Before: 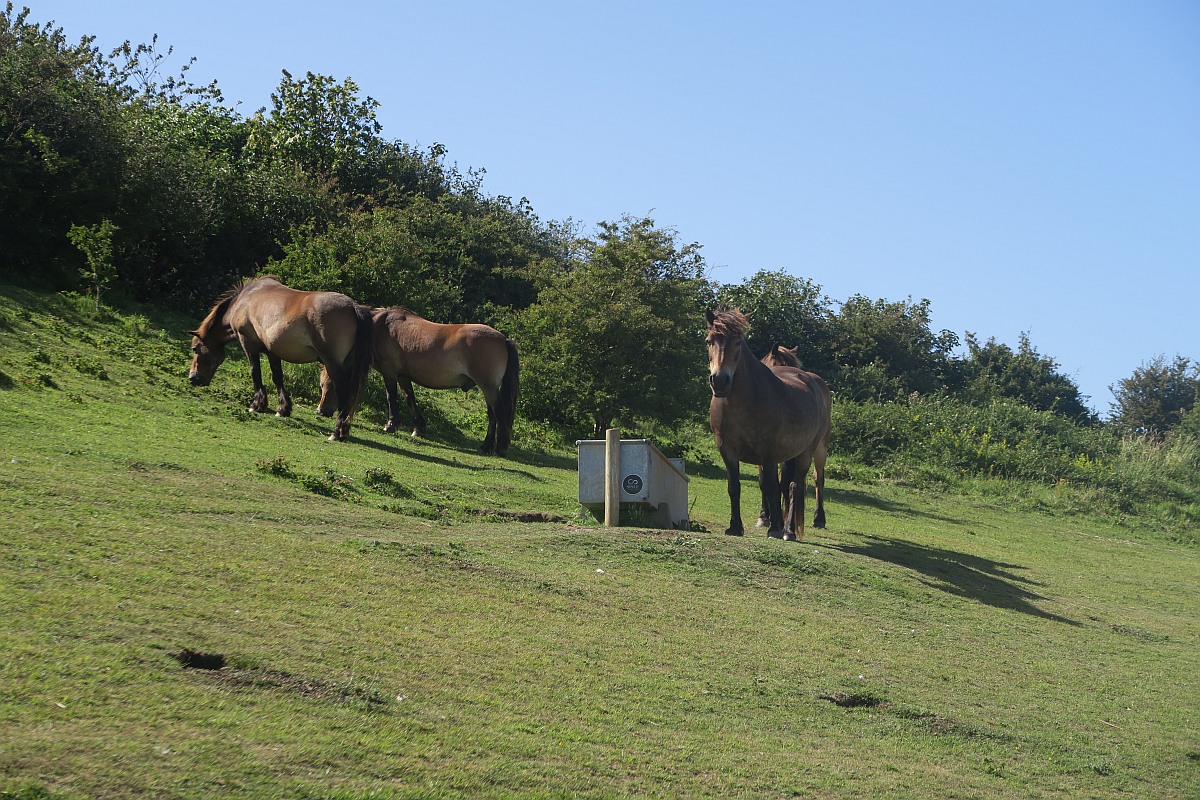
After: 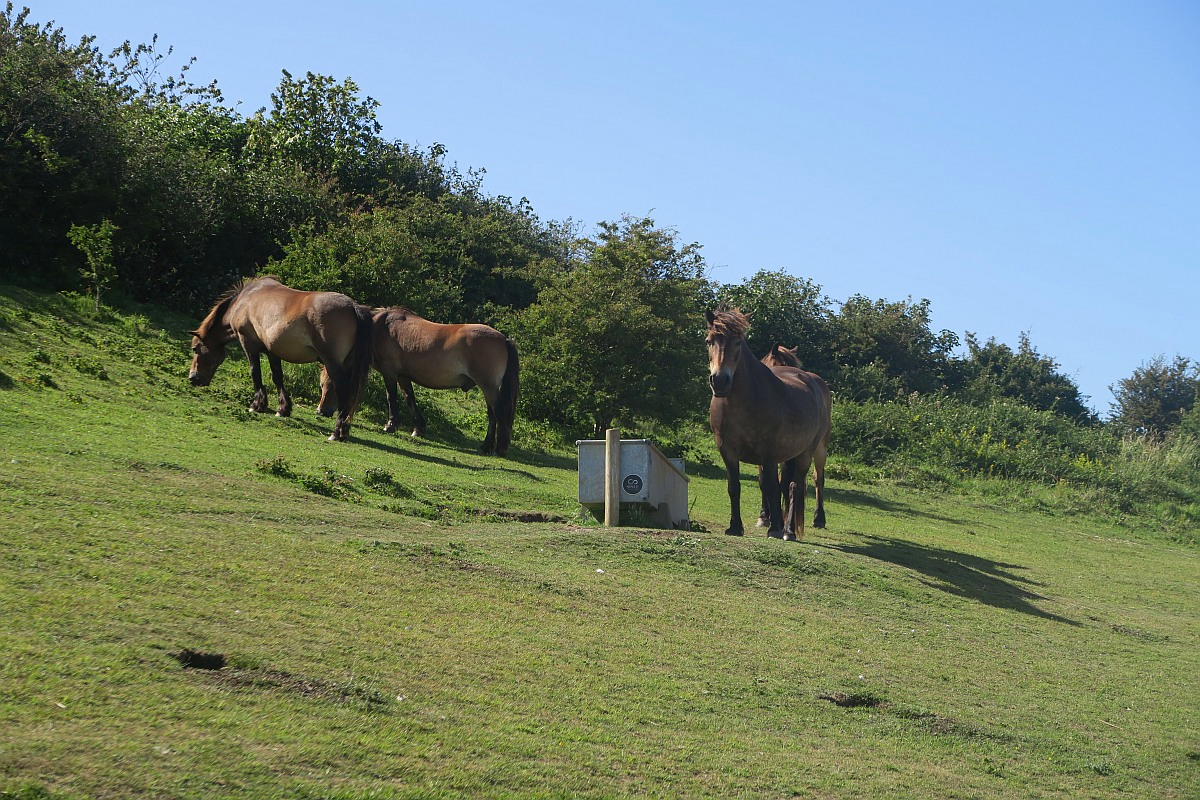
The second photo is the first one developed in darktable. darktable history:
contrast brightness saturation: contrast 0.04, saturation 0.073
